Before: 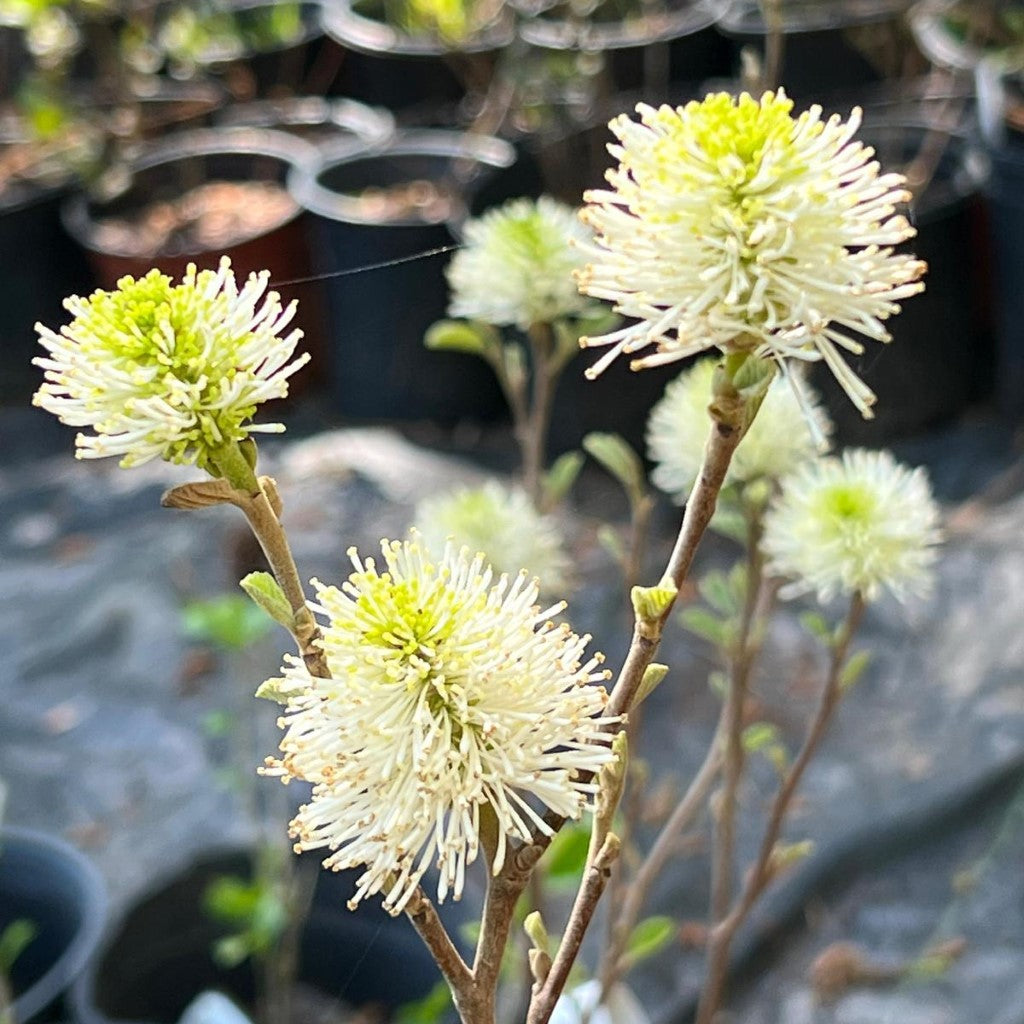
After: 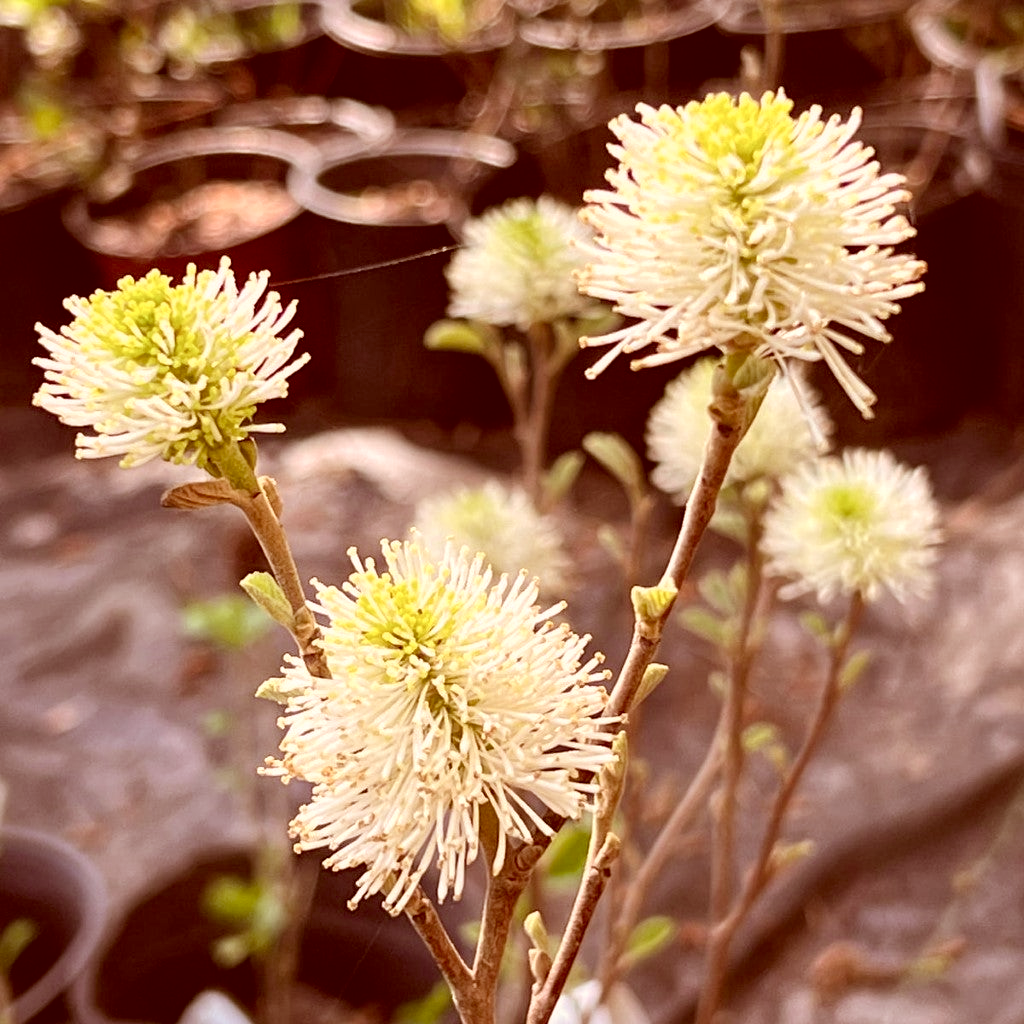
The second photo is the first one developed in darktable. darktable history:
local contrast: mode bilateral grid, contrast 20, coarseness 50, detail 119%, midtone range 0.2
color correction: highlights a* 9.03, highlights b* 9.04, shadows a* 39.7, shadows b* 39.6, saturation 0.797
